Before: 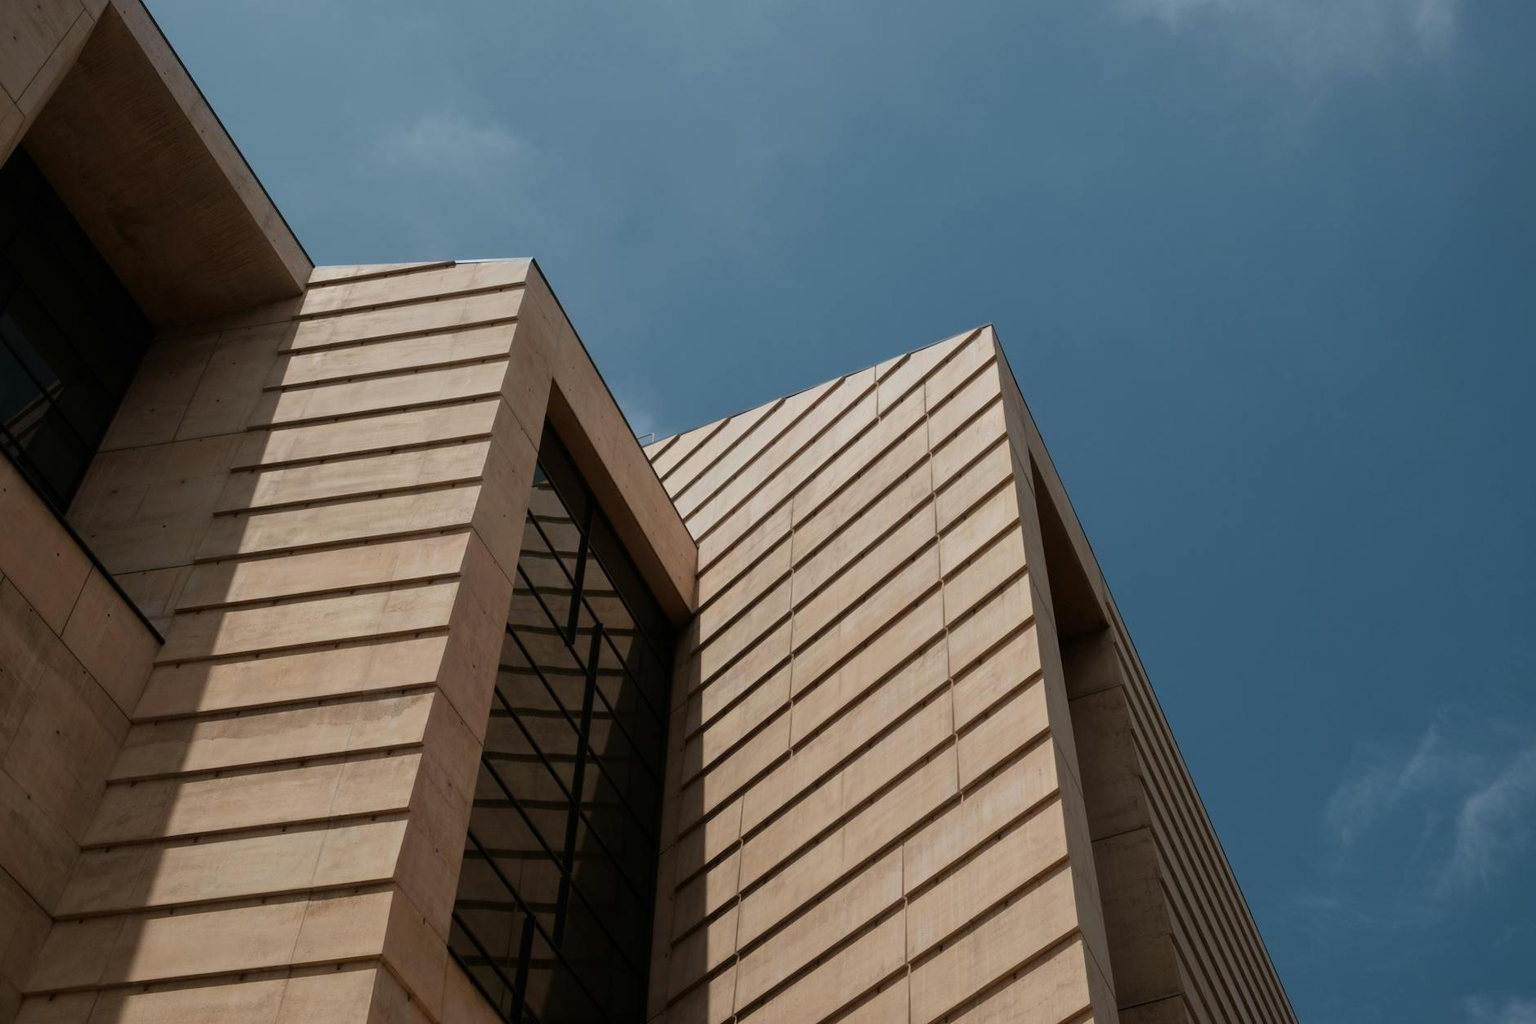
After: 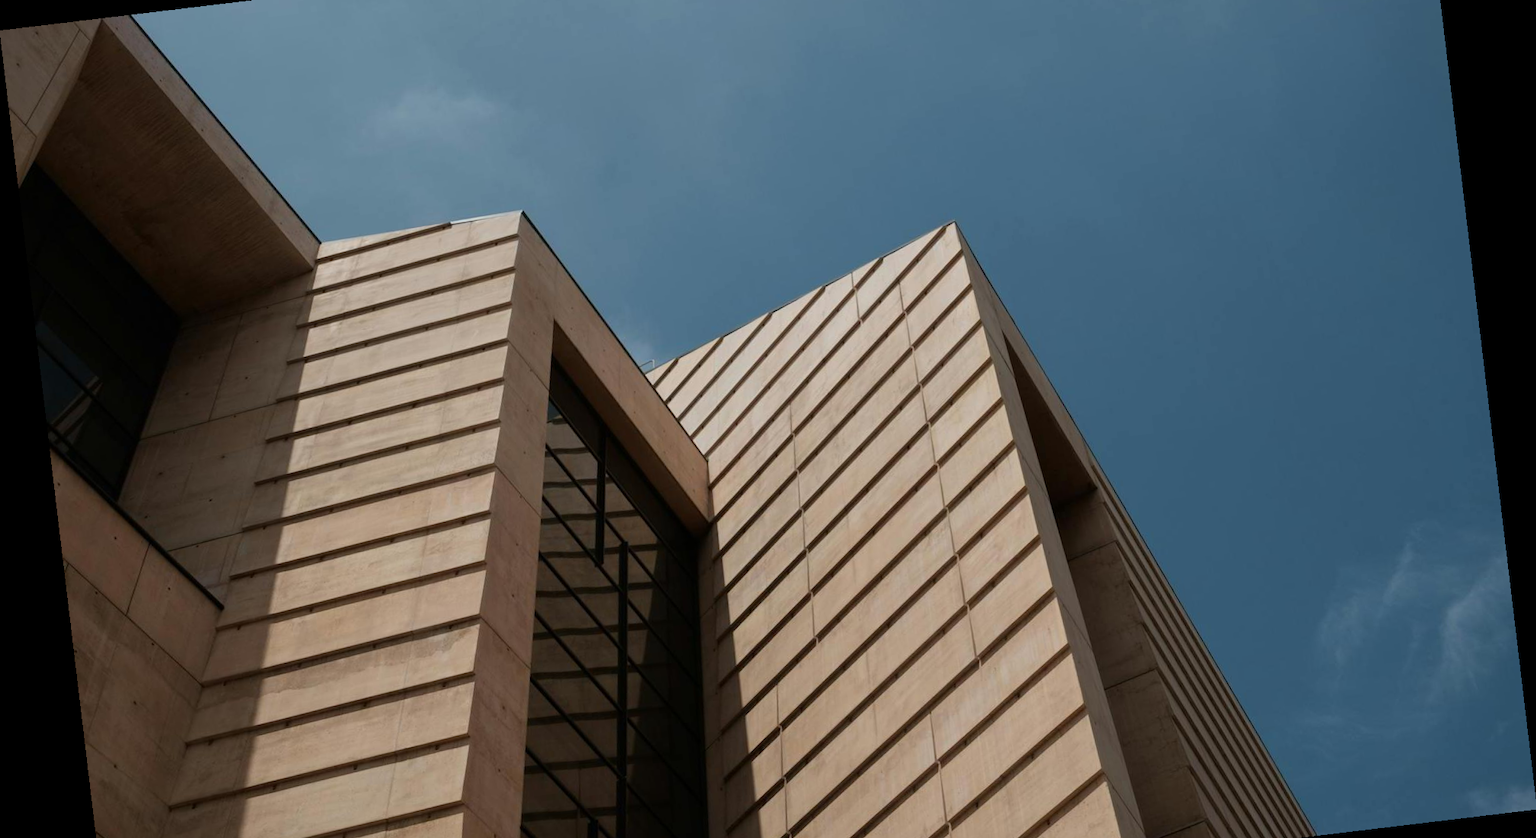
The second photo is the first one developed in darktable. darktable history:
rotate and perspective: rotation -6.83°, automatic cropping off
crop and rotate: top 12.5%, bottom 12.5%
